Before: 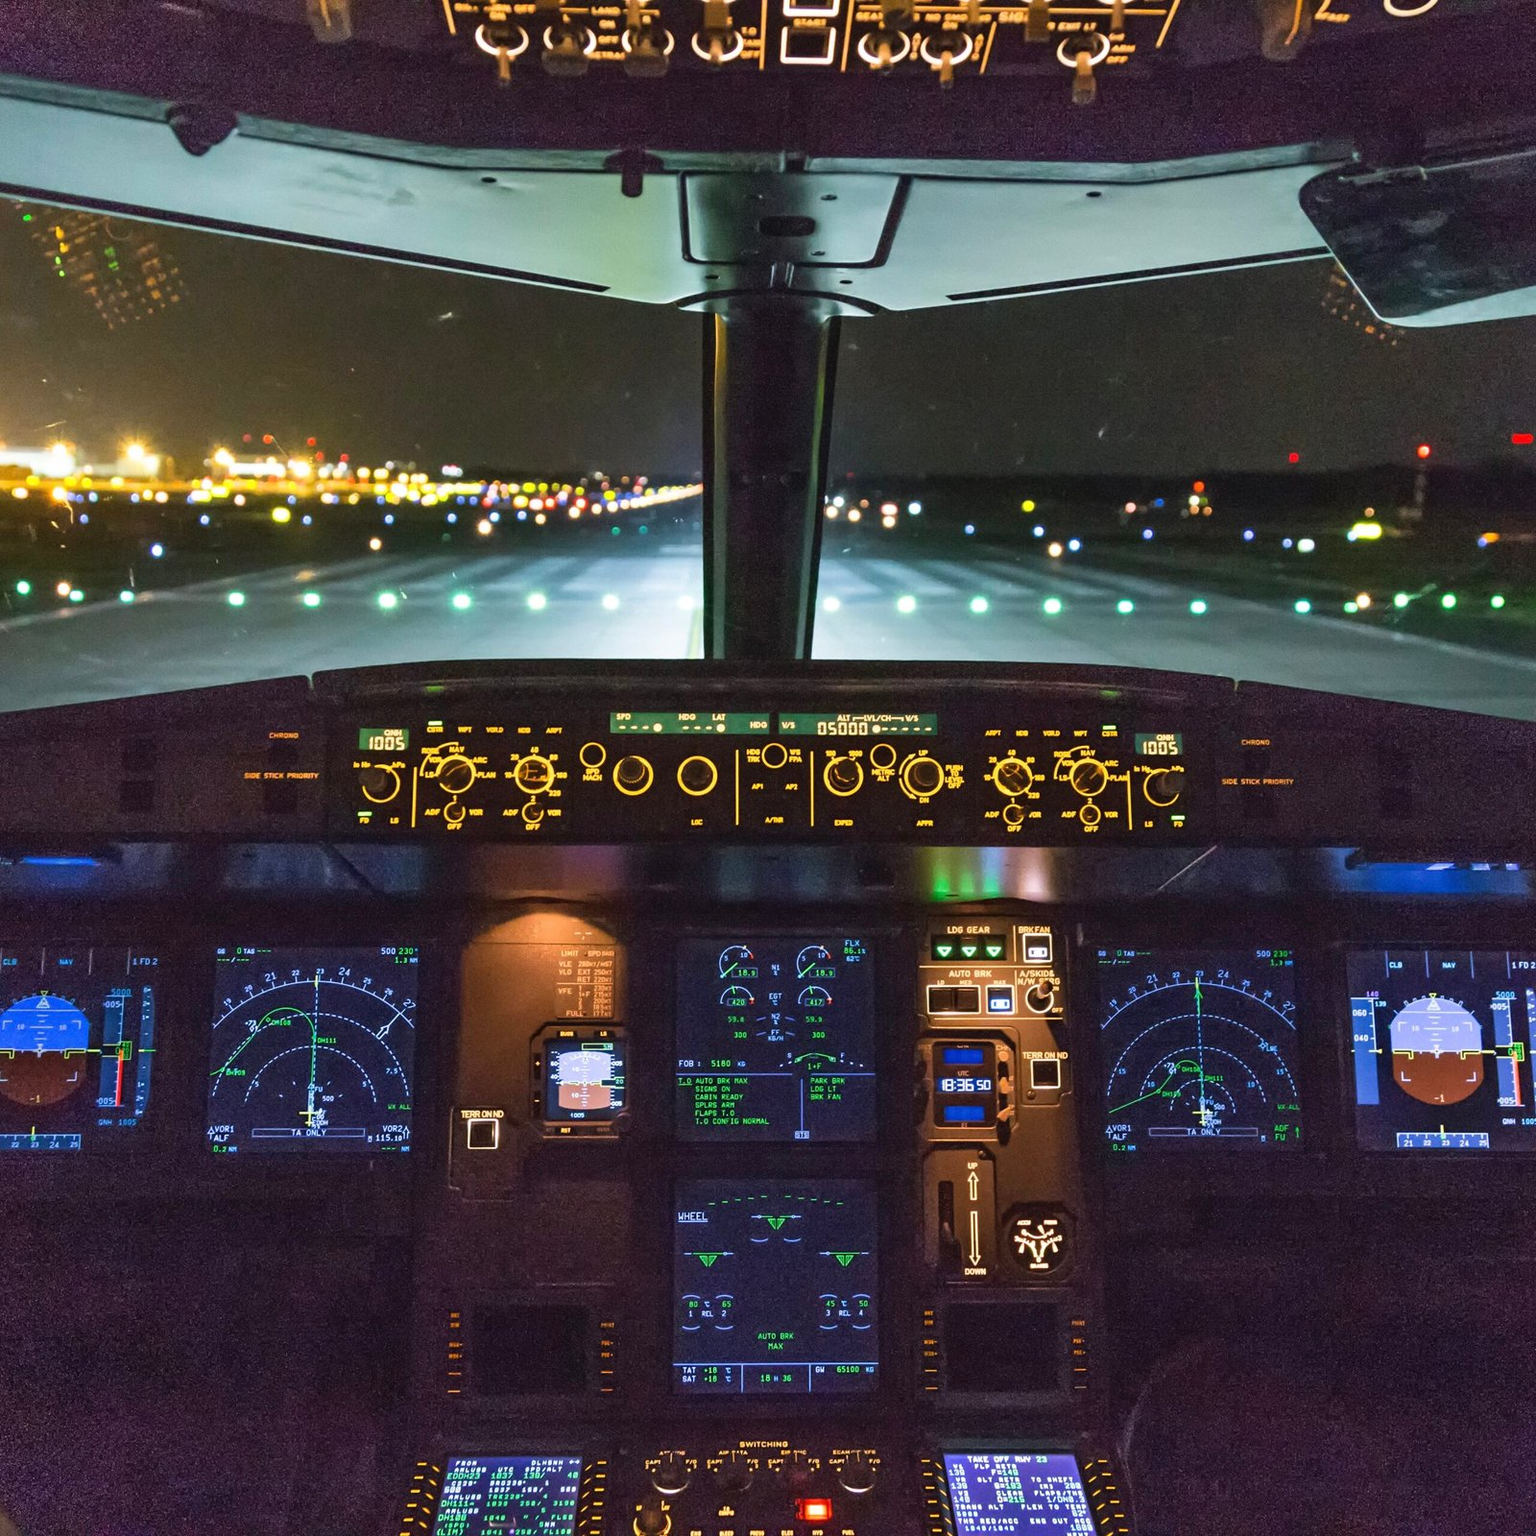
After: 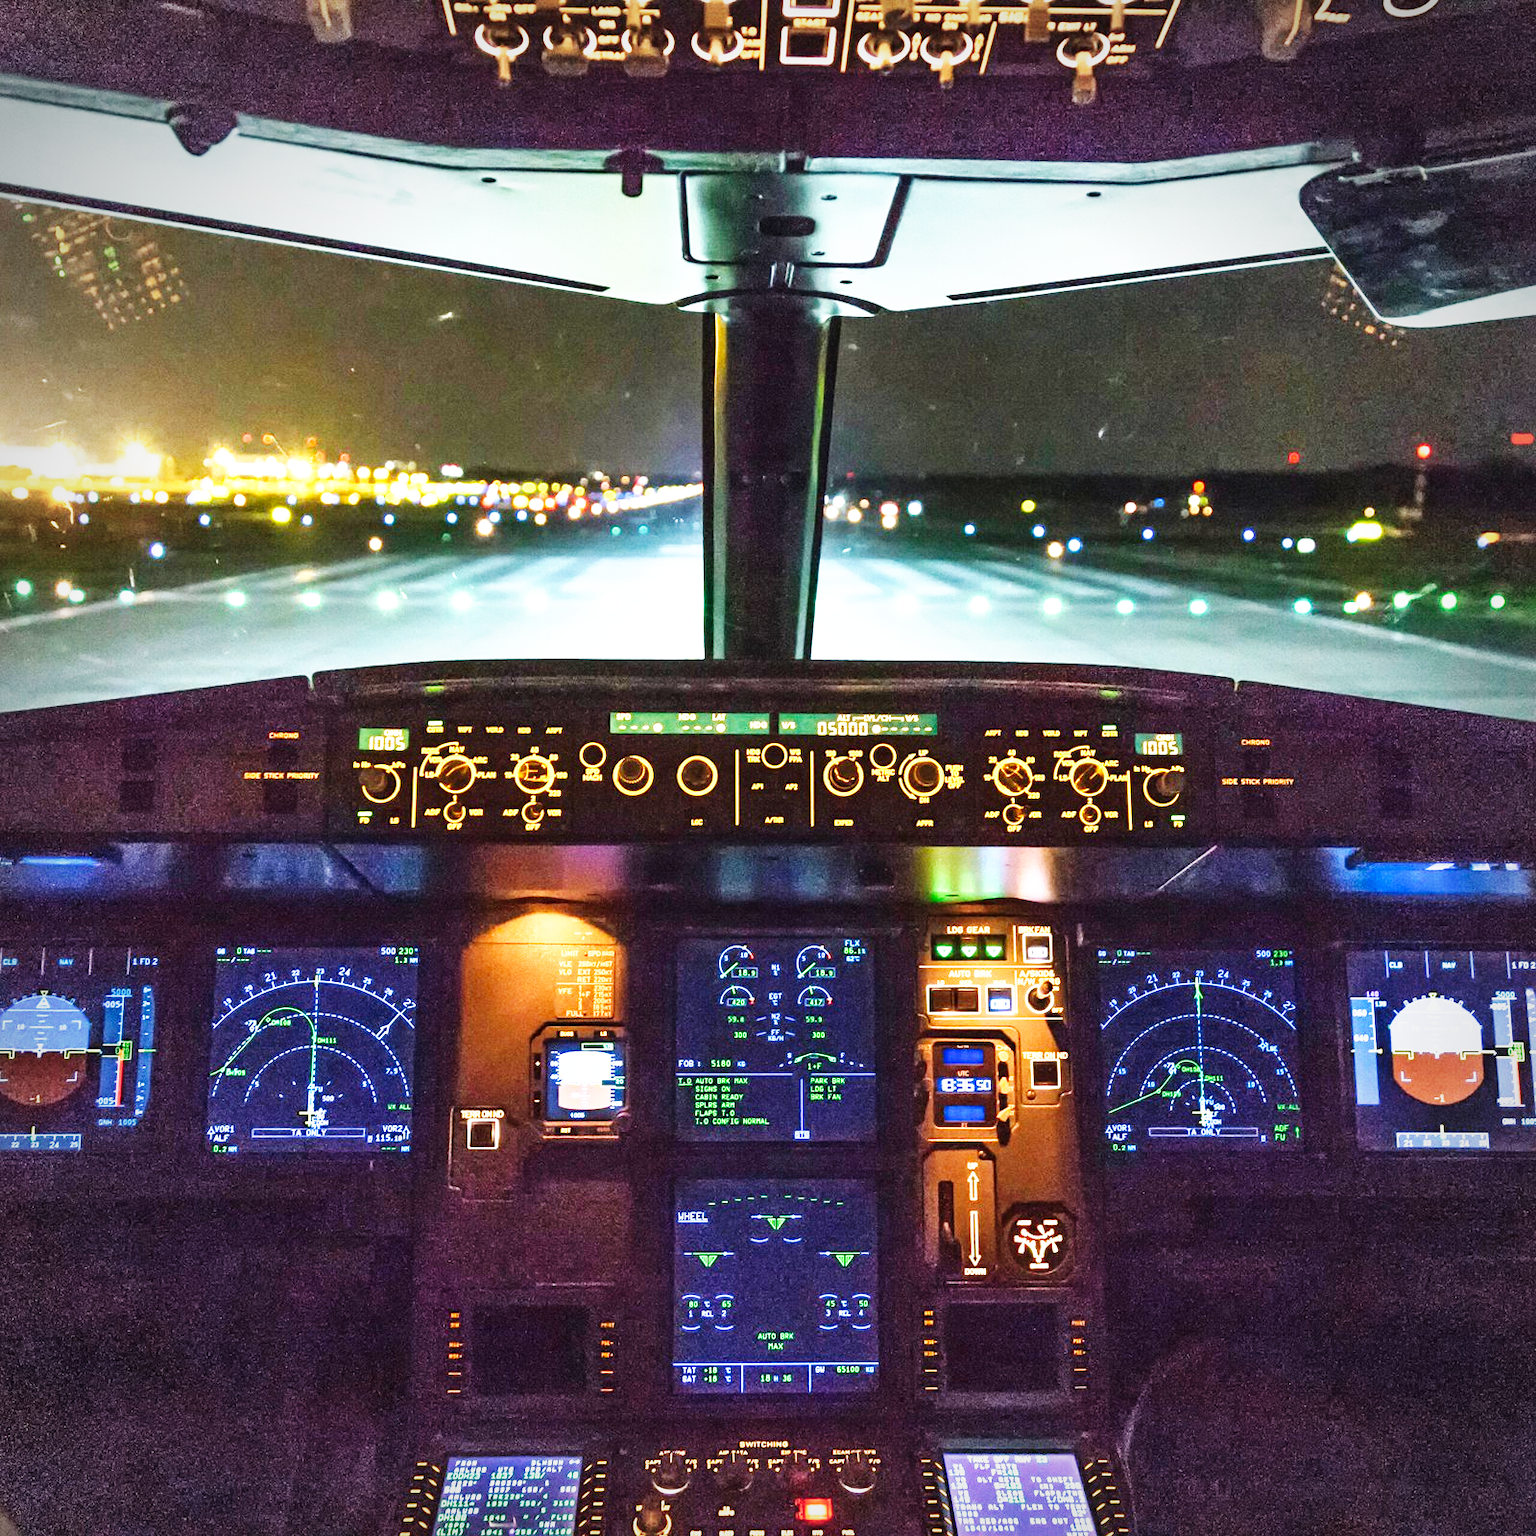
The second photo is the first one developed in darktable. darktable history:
vignetting: automatic ratio true
base curve: curves: ch0 [(0, 0) (0.007, 0.004) (0.027, 0.03) (0.046, 0.07) (0.207, 0.54) (0.442, 0.872) (0.673, 0.972) (1, 1)], preserve colors none
exposure: exposure 0.6 EV, compensate highlight preservation false
